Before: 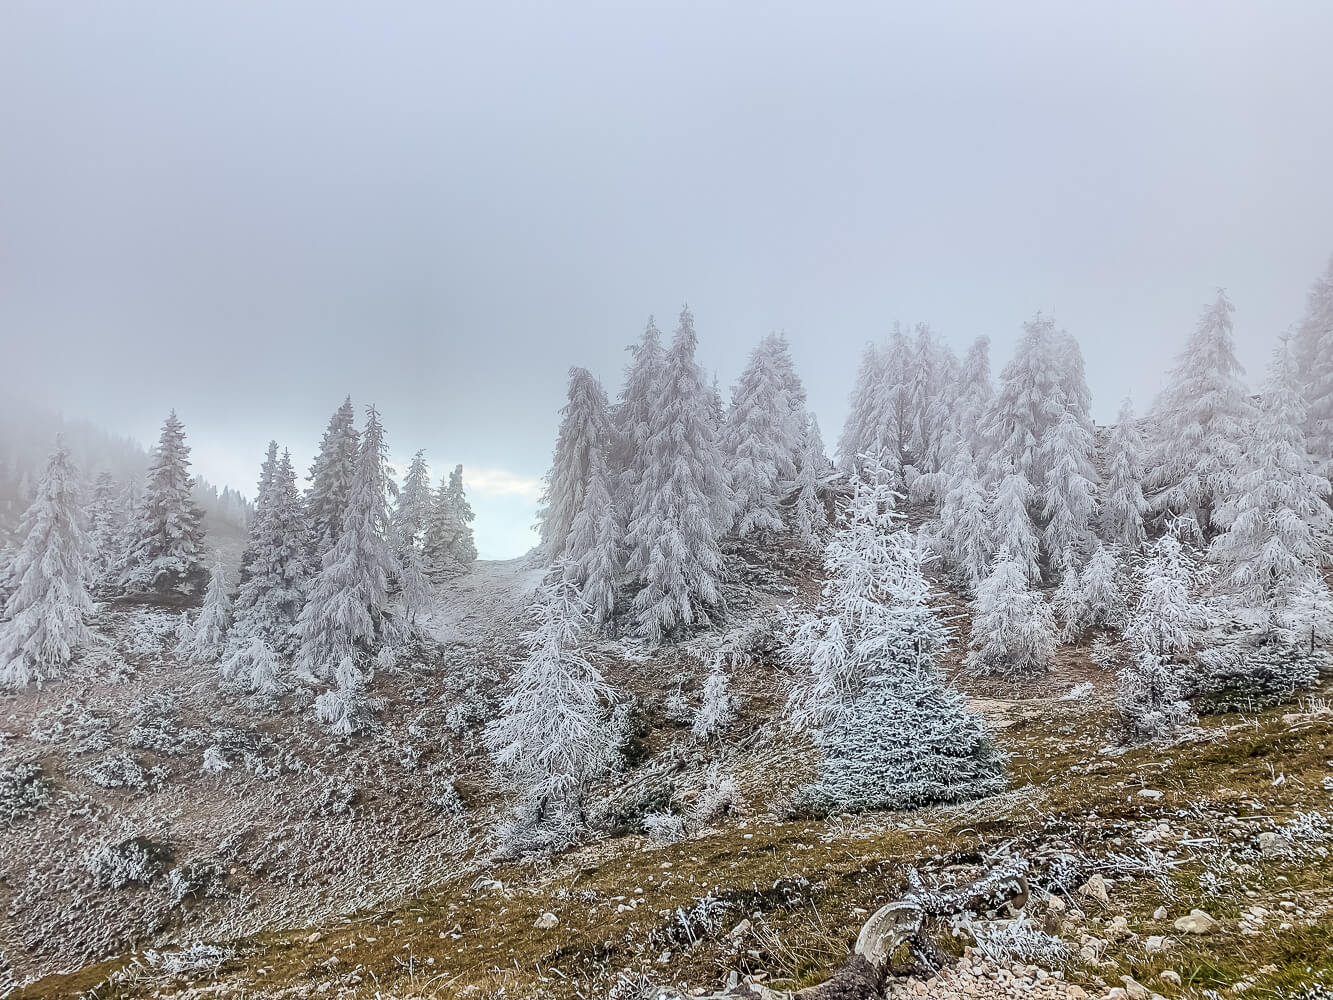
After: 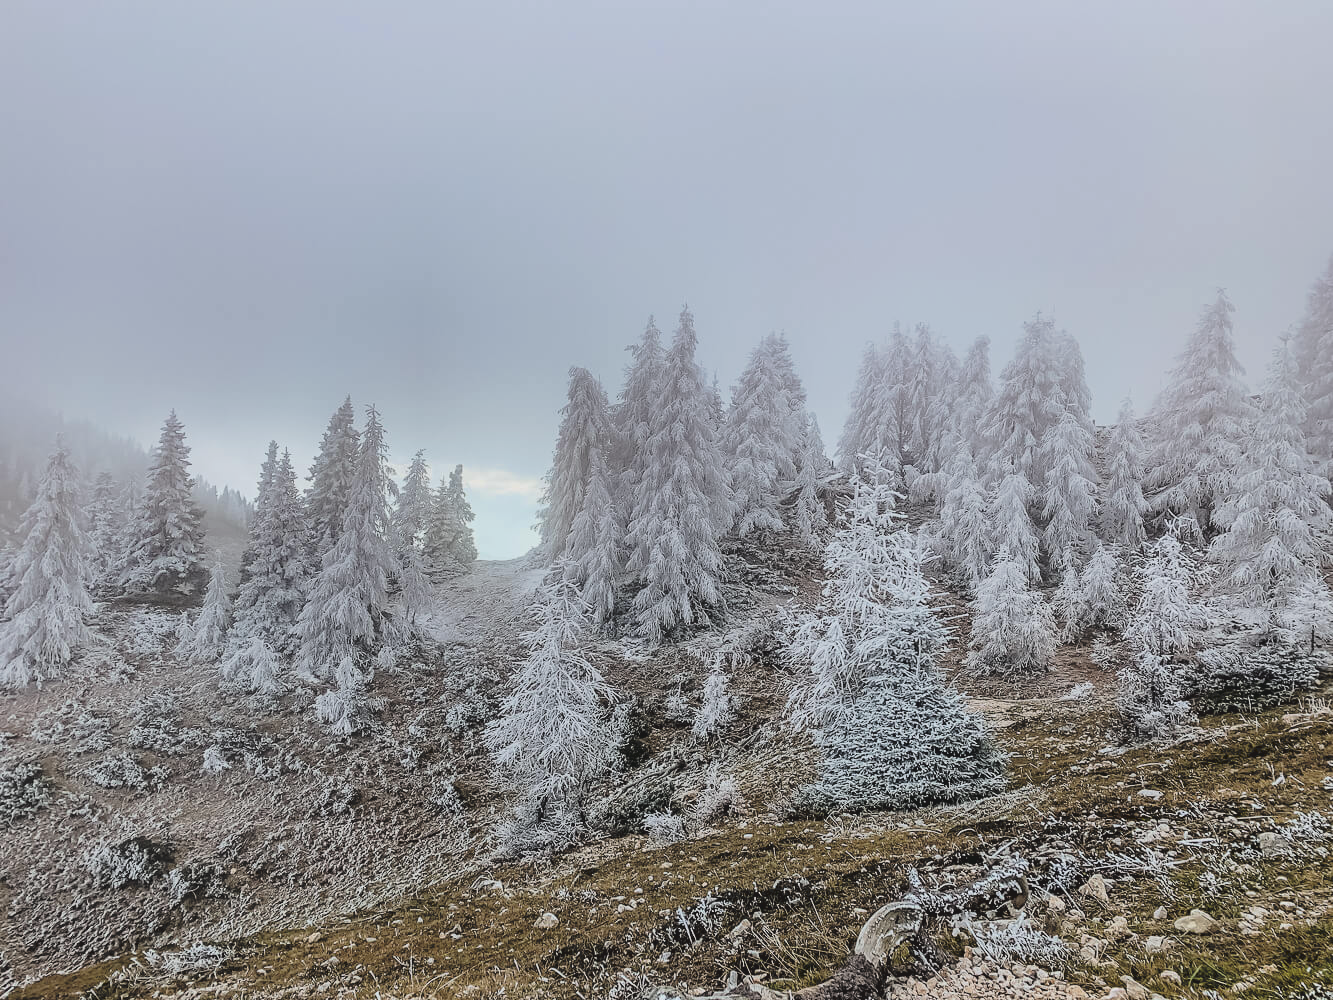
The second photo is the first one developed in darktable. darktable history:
filmic rgb: black relative exposure -3.93 EV, white relative exposure 3.16 EV, hardness 2.87
tone curve: curves: ch0 [(0, 0) (0.003, 0.126) (0.011, 0.129) (0.025, 0.133) (0.044, 0.143) (0.069, 0.155) (0.1, 0.17) (0.136, 0.189) (0.177, 0.217) (0.224, 0.25) (0.277, 0.293) (0.335, 0.346) (0.399, 0.398) (0.468, 0.456) (0.543, 0.517) (0.623, 0.583) (0.709, 0.659) (0.801, 0.756) (0.898, 0.856) (1, 1)], preserve colors none
